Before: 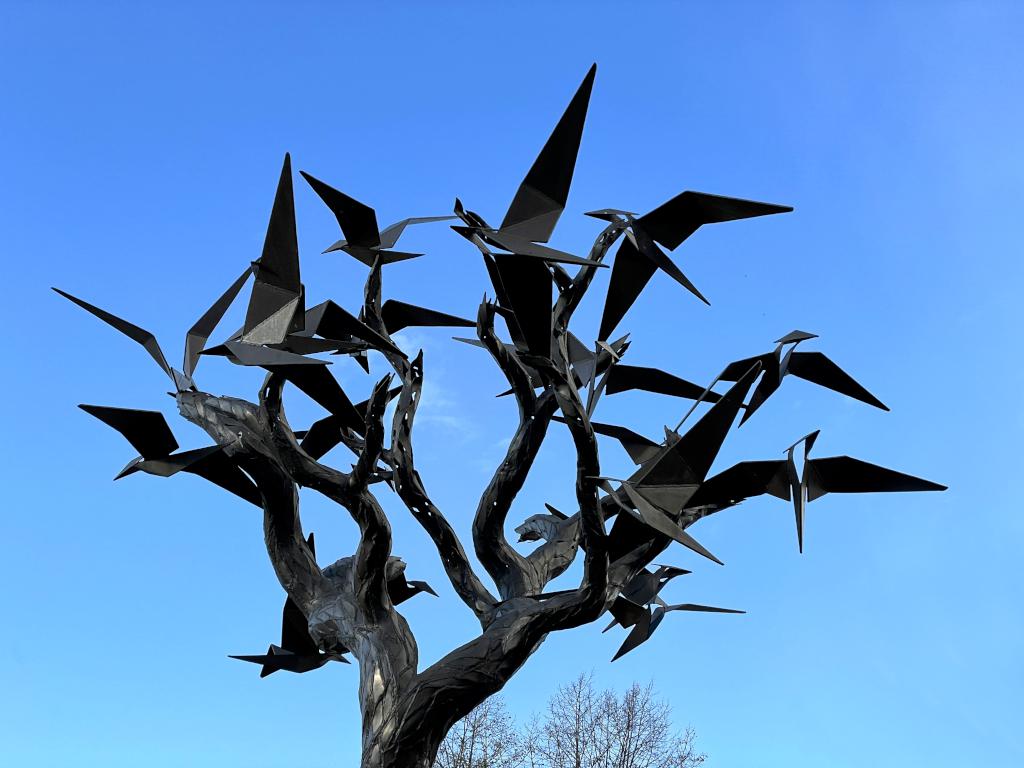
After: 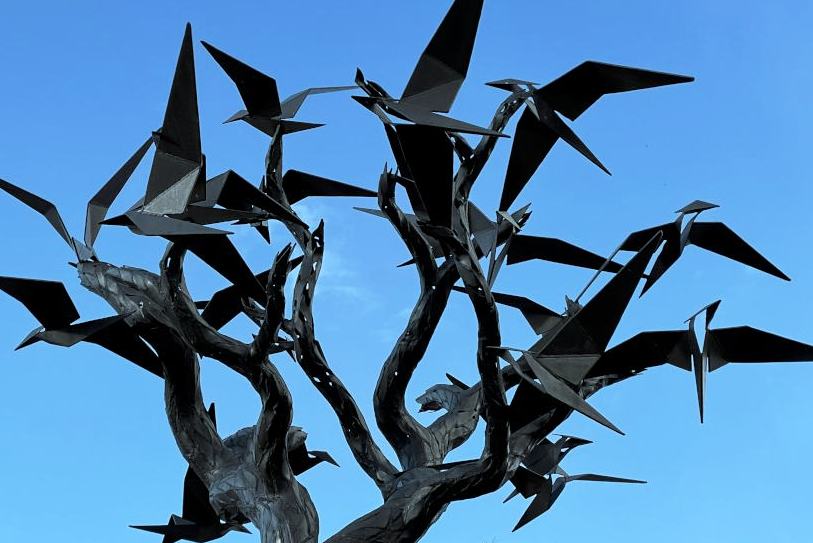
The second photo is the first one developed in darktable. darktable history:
crop: left 9.712%, top 16.928%, right 10.845%, bottom 12.332%
color correction: highlights a* -12.64, highlights b* -18.1, saturation 0.7
